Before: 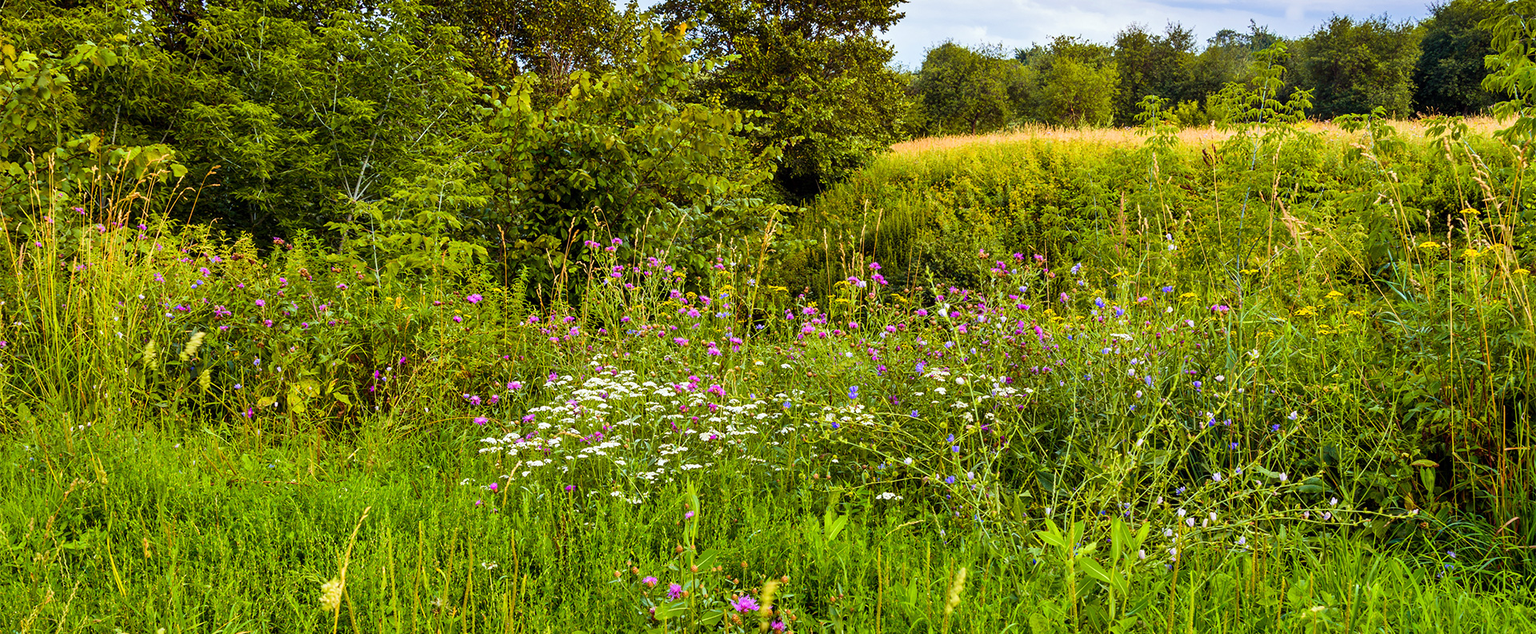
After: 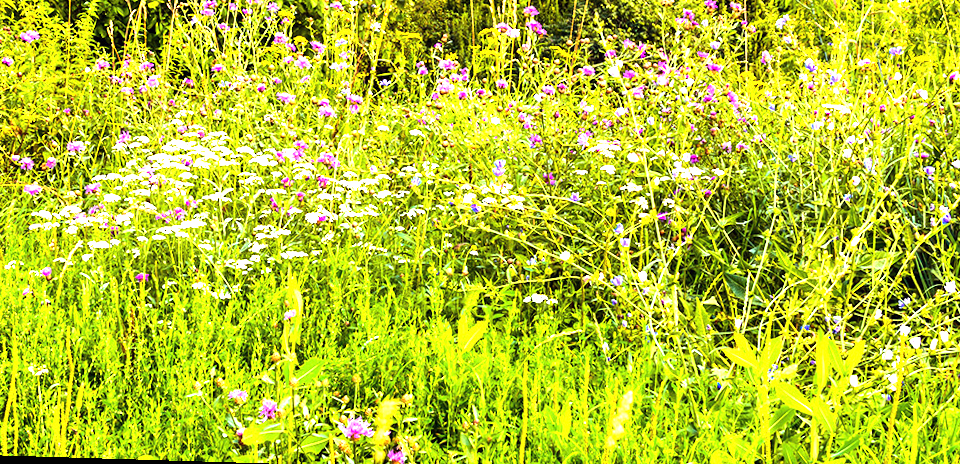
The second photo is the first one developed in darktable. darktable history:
rotate and perspective: rotation 1.72°, automatic cropping off
exposure: black level correction 0, exposure 1.2 EV, compensate exposure bias true, compensate highlight preservation false
tone equalizer: -8 EV -0.75 EV, -7 EV -0.7 EV, -6 EV -0.6 EV, -5 EV -0.4 EV, -3 EV 0.4 EV, -2 EV 0.6 EV, -1 EV 0.7 EV, +0 EV 0.75 EV, edges refinement/feathering 500, mask exposure compensation -1.57 EV, preserve details no
crop: left 29.672%, top 41.786%, right 20.851%, bottom 3.487%
